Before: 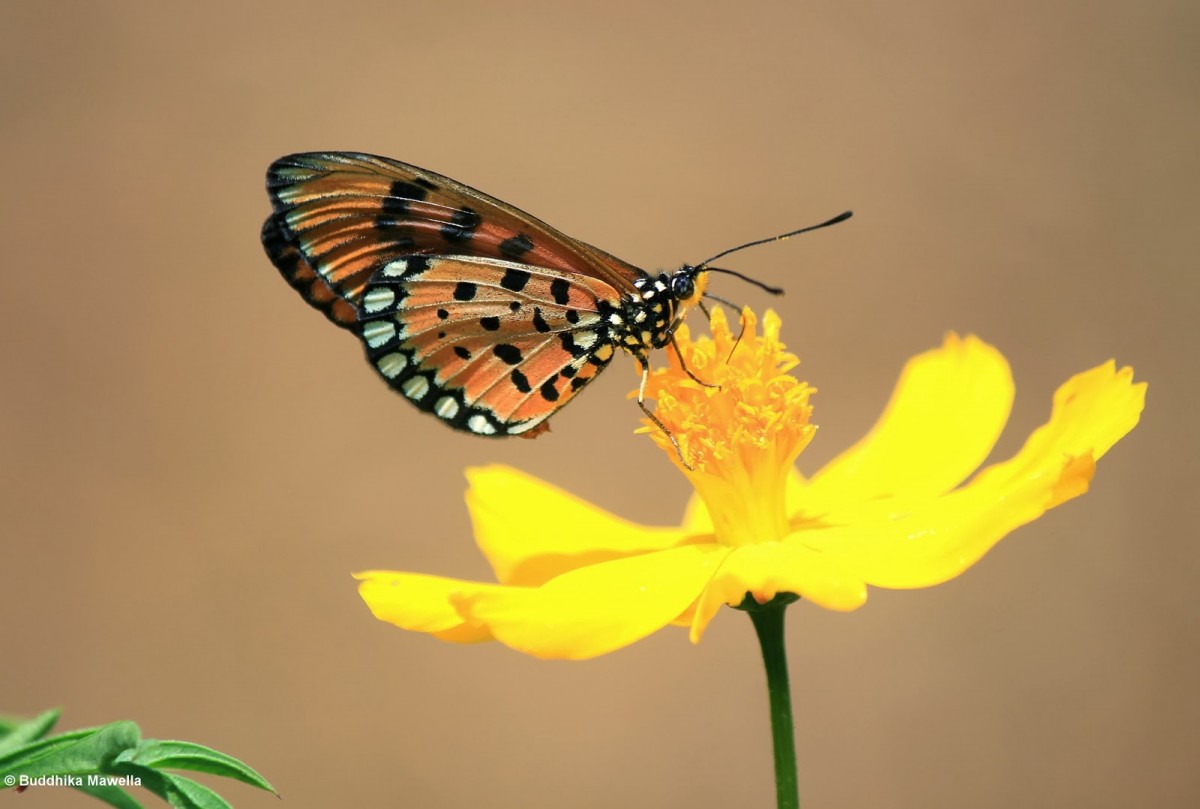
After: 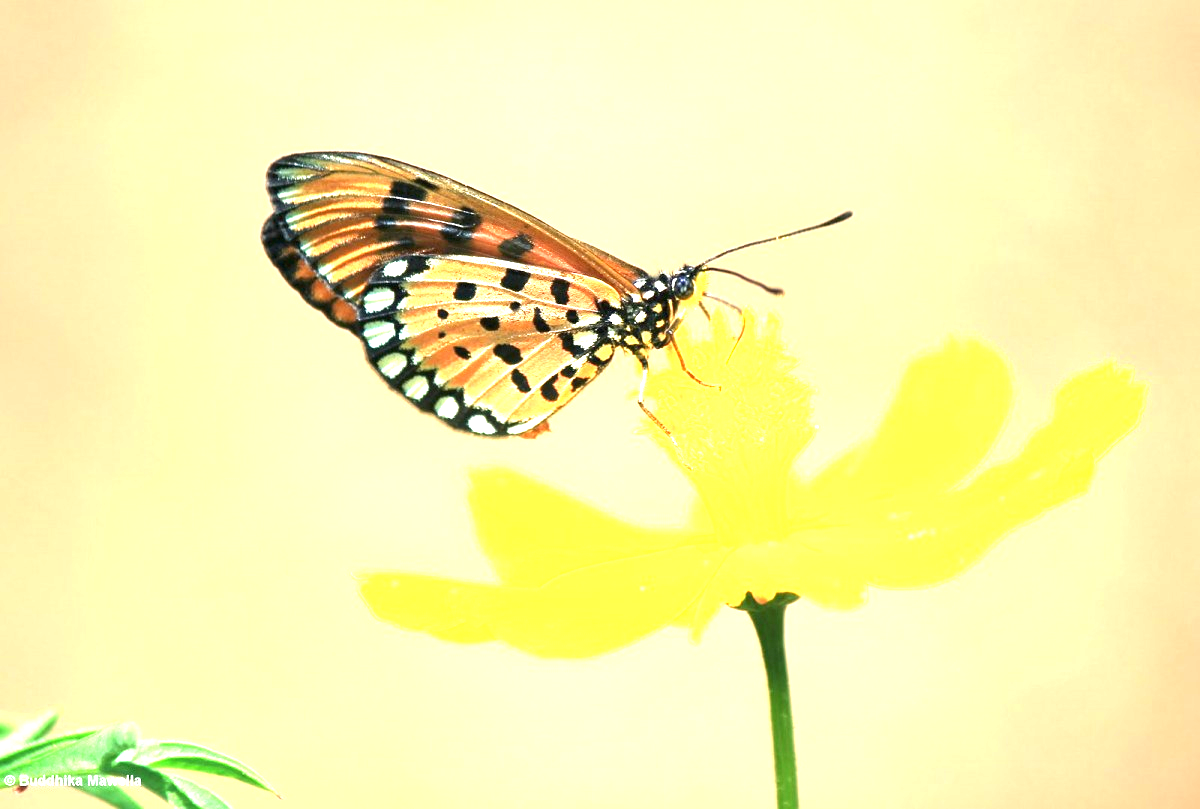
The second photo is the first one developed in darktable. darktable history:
exposure: black level correction 0, exposure 2.138 EV, compensate exposure bias true, compensate highlight preservation false
color balance rgb: saturation formula JzAzBz (2021)
